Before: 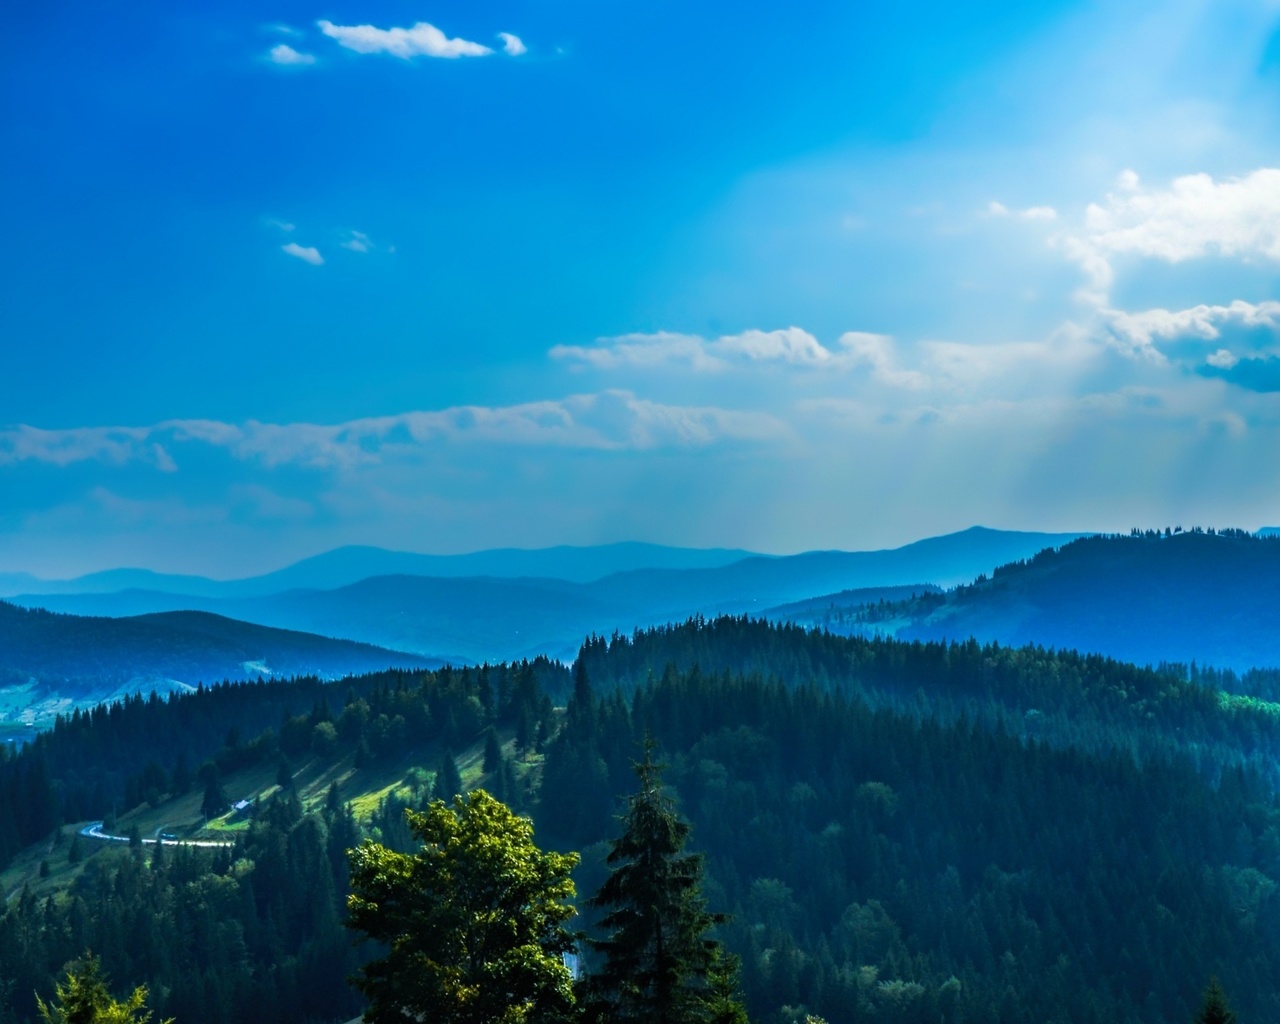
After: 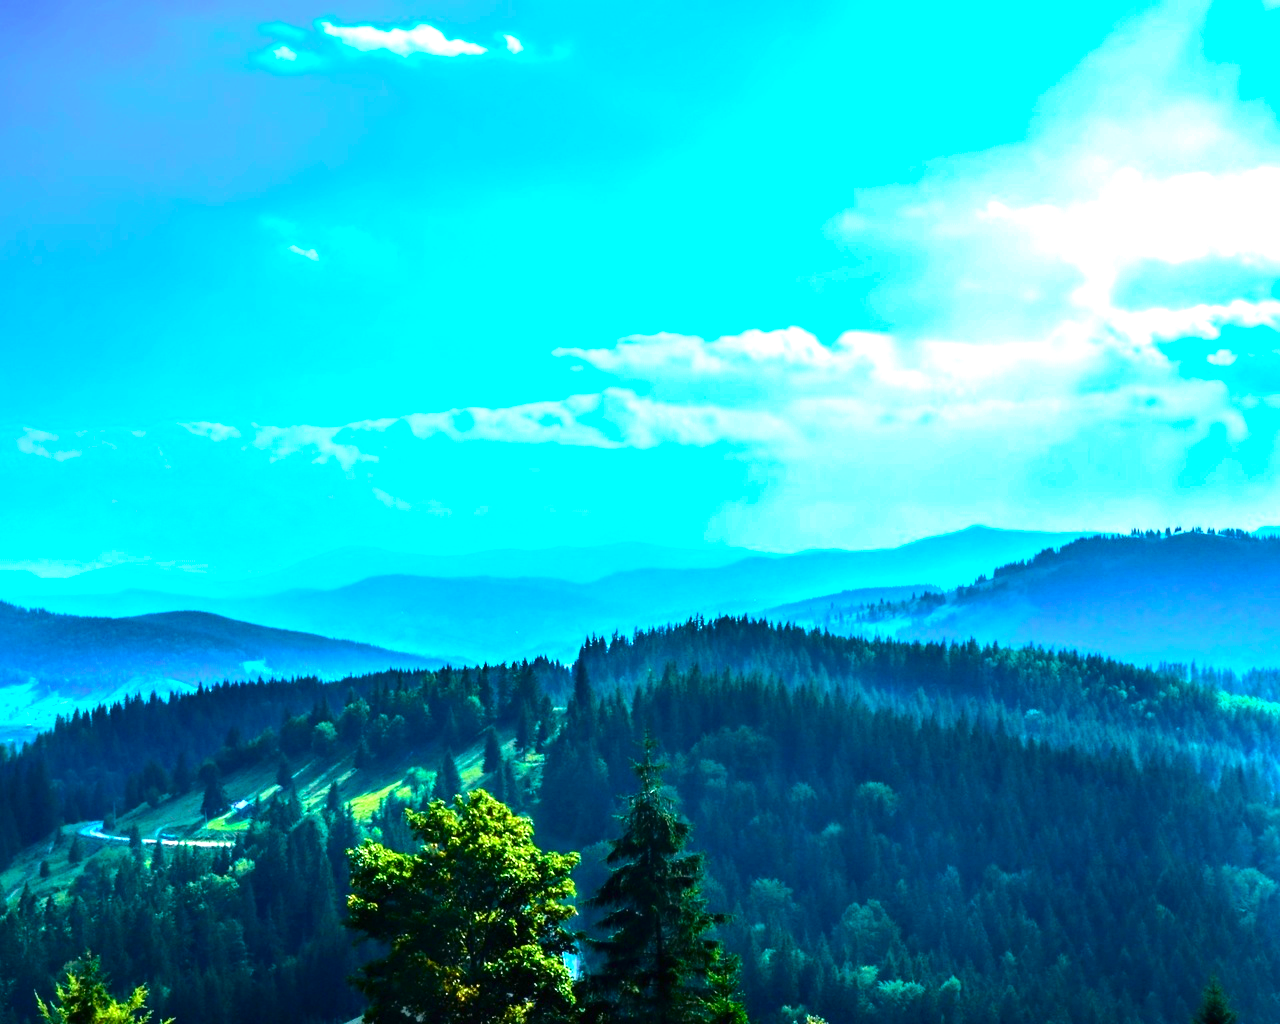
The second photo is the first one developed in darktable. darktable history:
exposure: black level correction 0, exposure 1.45 EV, compensate exposure bias true, compensate highlight preservation false
tone curve: curves: ch0 [(0, 0) (0.126, 0.061) (0.338, 0.285) (0.494, 0.518) (0.703, 0.762) (1, 1)]; ch1 [(0, 0) (0.389, 0.313) (0.457, 0.442) (0.5, 0.501) (0.55, 0.578) (1, 1)]; ch2 [(0, 0) (0.44, 0.424) (0.501, 0.499) (0.557, 0.564) (0.613, 0.67) (0.707, 0.746) (1, 1)], color space Lab, independent channels, preserve colors none
